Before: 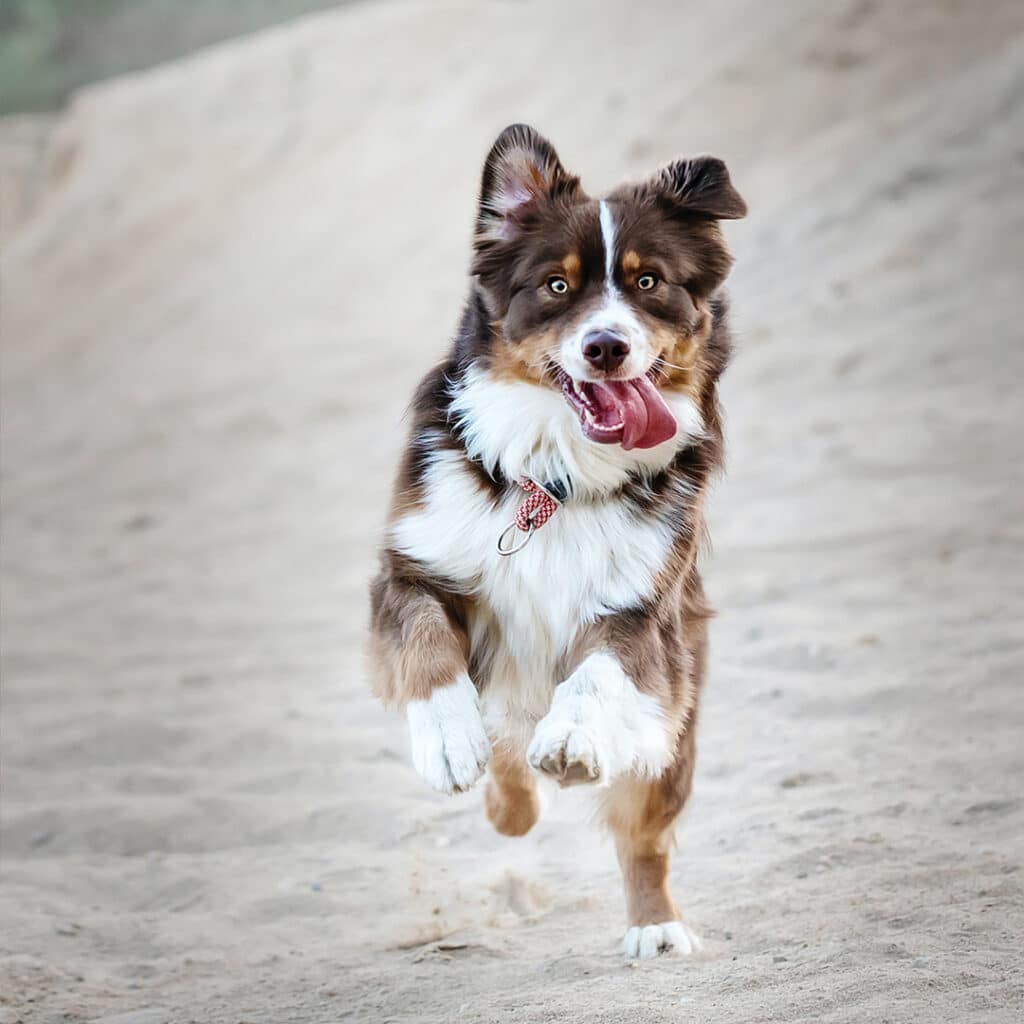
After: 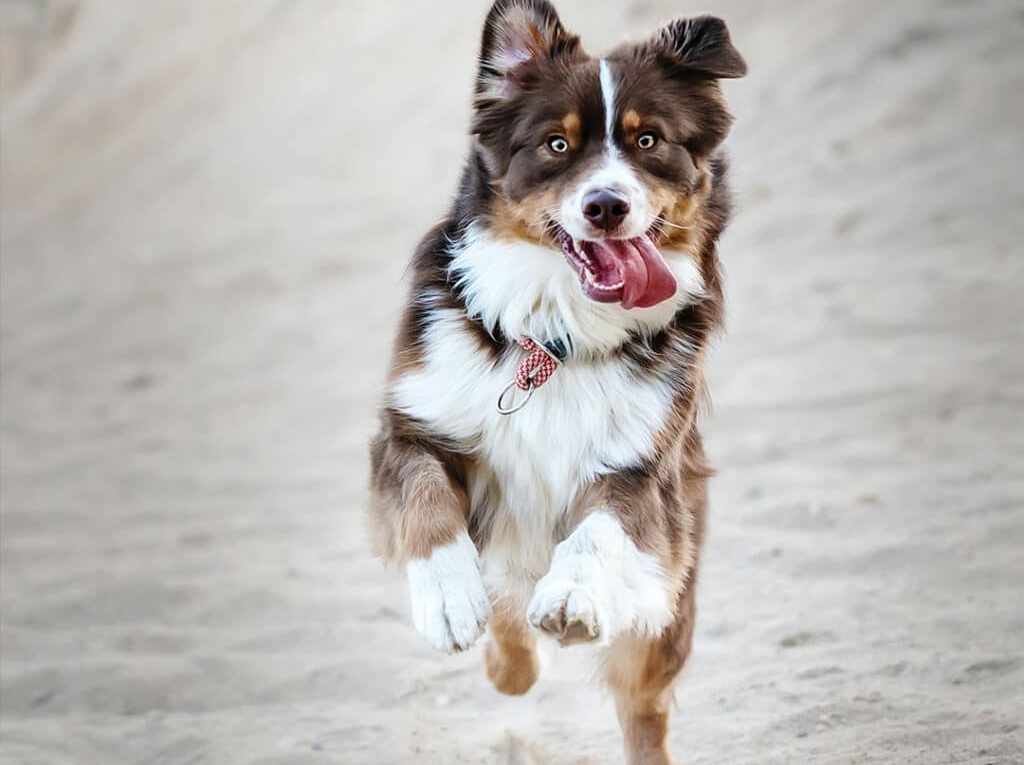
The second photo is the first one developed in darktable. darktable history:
crop: top 13.774%, bottom 11.448%
